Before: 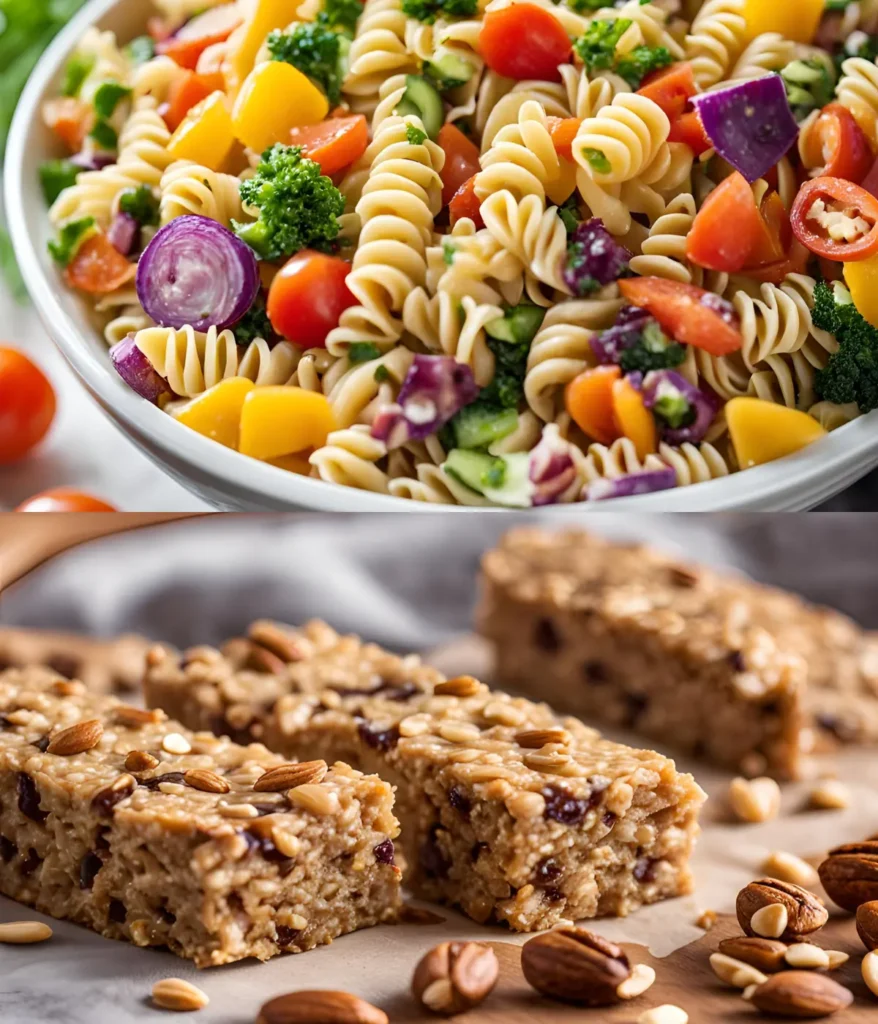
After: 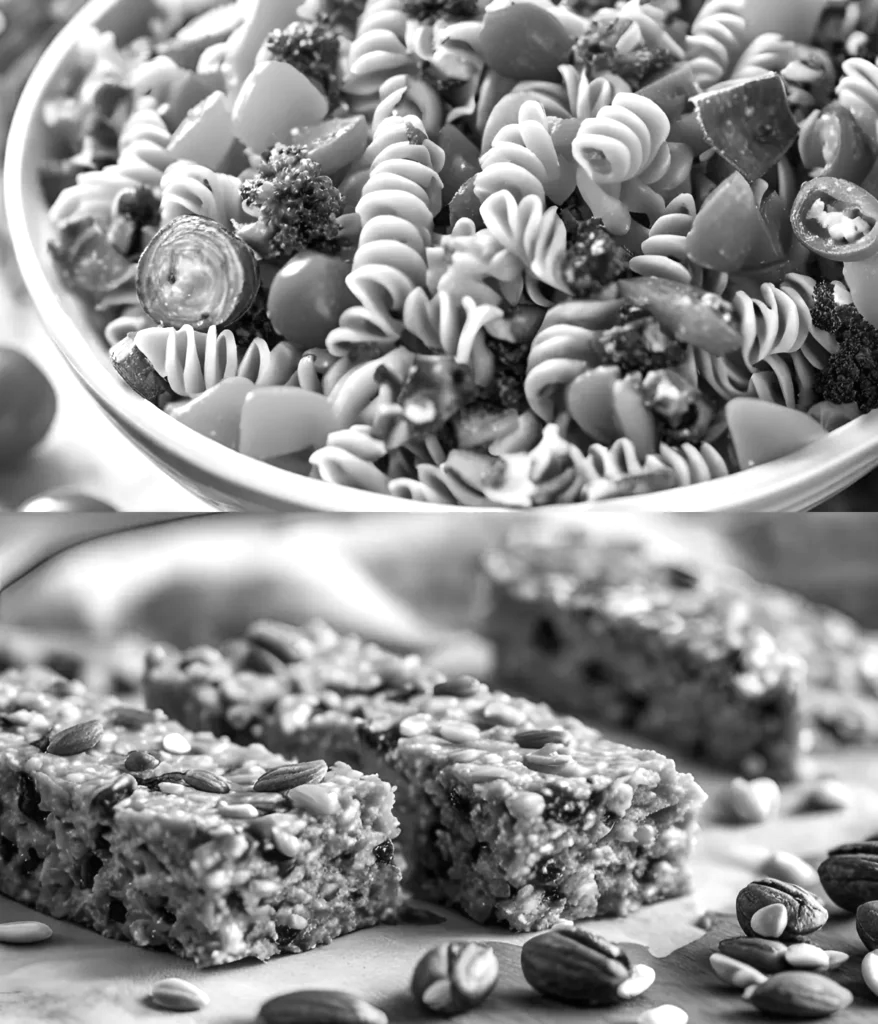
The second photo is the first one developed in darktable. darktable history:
color calibration: output gray [0.21, 0.42, 0.37, 0], illuminant custom, x 0.459, y 0.429, temperature 2601.51 K
